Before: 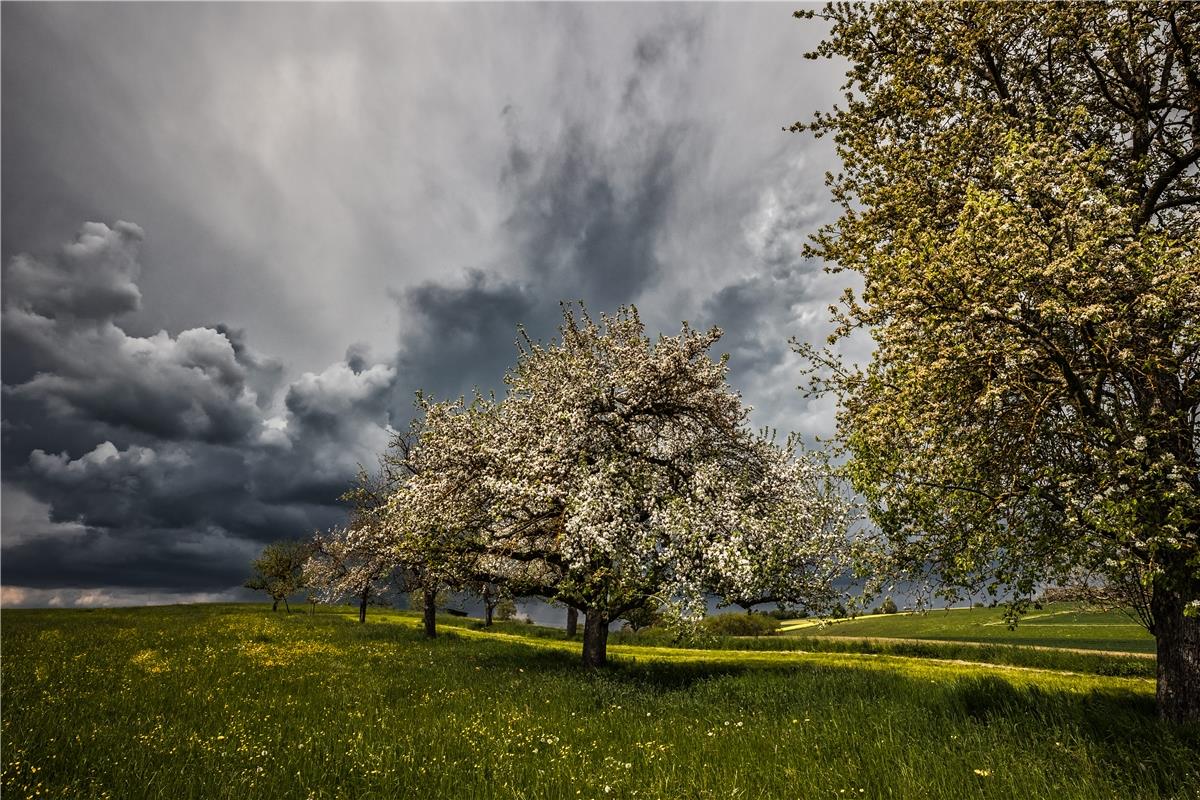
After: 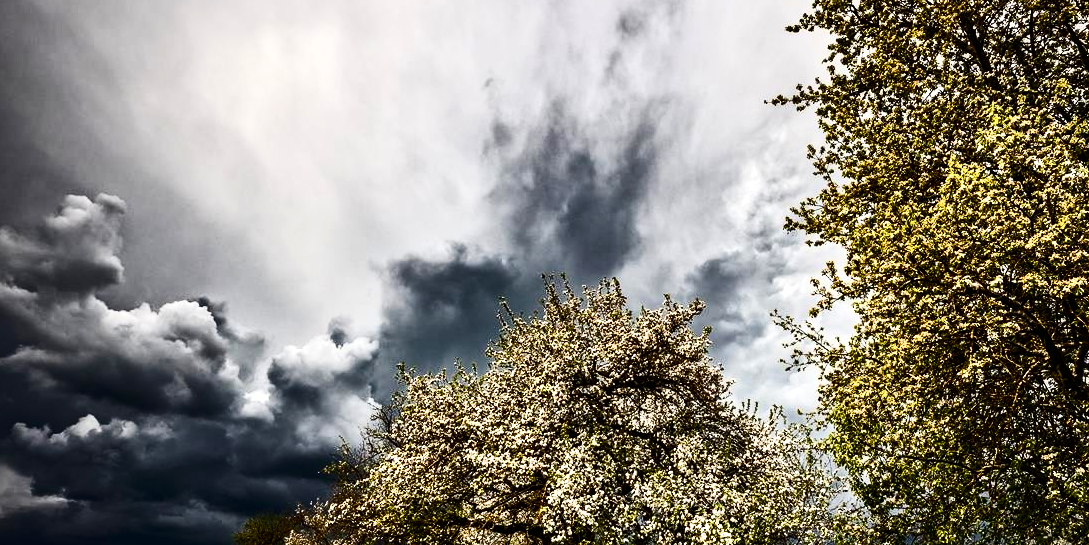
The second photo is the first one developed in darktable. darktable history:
contrast brightness saturation: contrast 0.273
crop: left 1.523%, top 3.382%, right 7.706%, bottom 28.442%
tone equalizer: -8 EV -0.712 EV, -7 EV -0.73 EV, -6 EV -0.627 EV, -5 EV -0.369 EV, -3 EV 0.385 EV, -2 EV 0.6 EV, -1 EV 0.694 EV, +0 EV 0.771 EV, edges refinement/feathering 500, mask exposure compensation -1.57 EV, preserve details no
color balance rgb: perceptual saturation grading › global saturation 44.817%, perceptual saturation grading › highlights -50.073%, perceptual saturation grading › shadows 30.534%, contrast 5.568%
